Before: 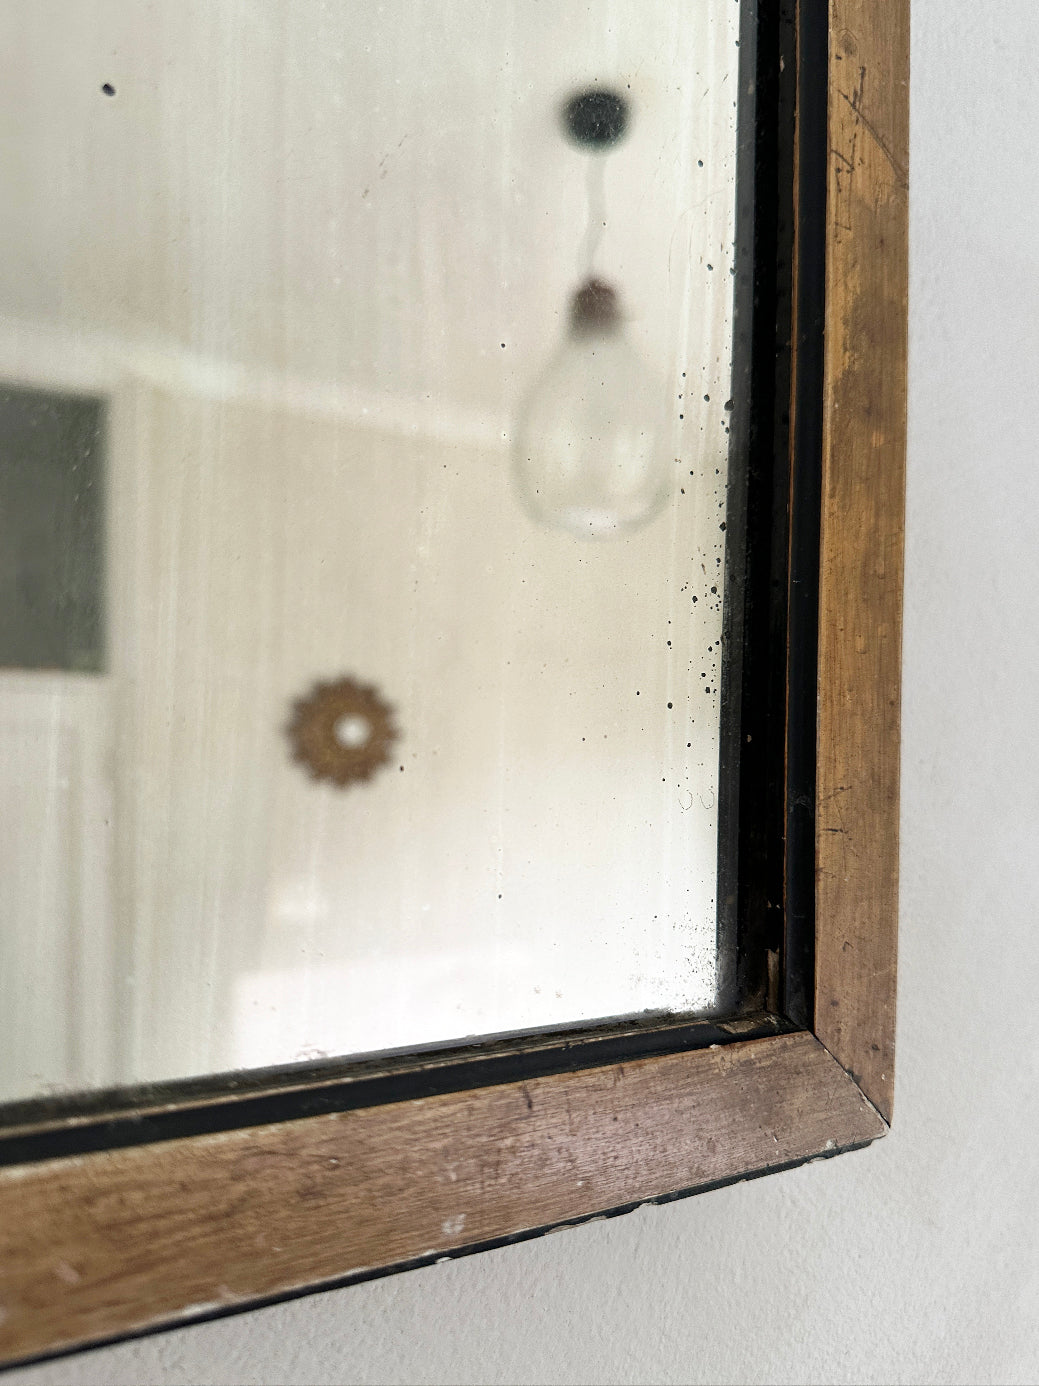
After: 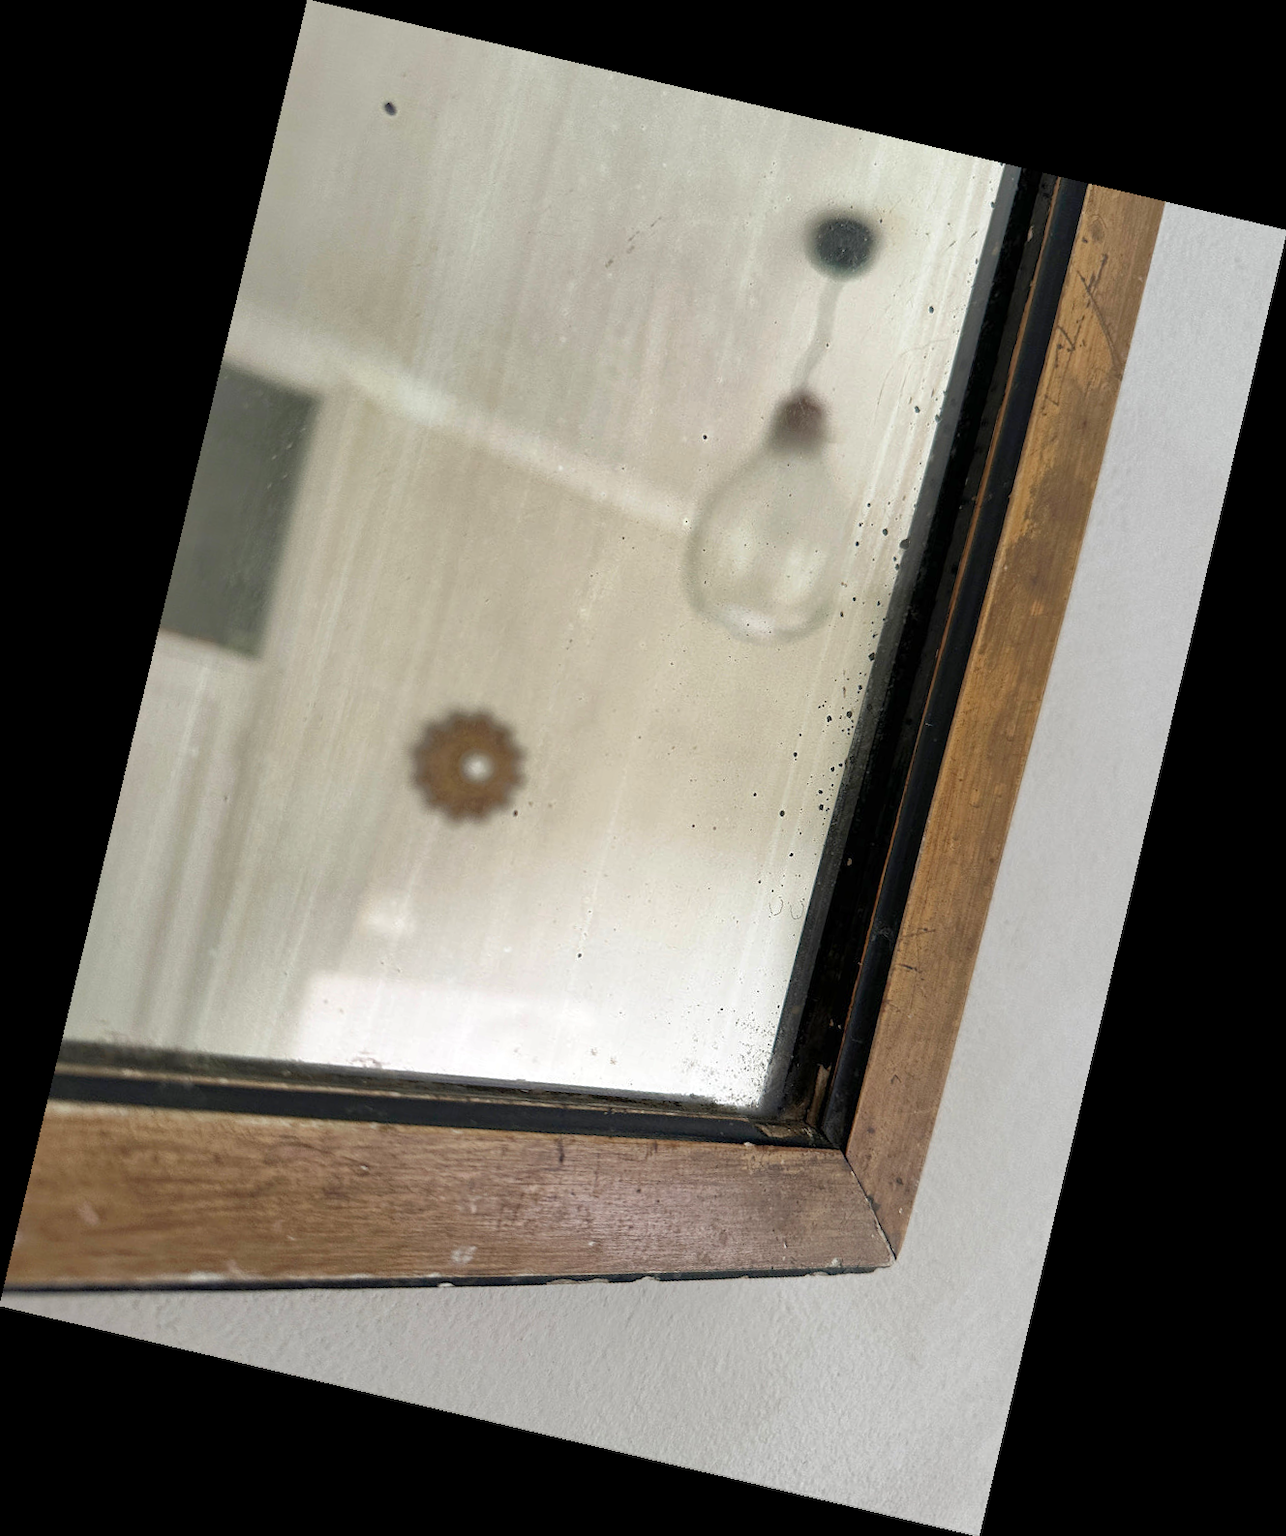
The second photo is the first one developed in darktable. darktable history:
rotate and perspective: rotation 13.27°, automatic cropping off
shadows and highlights: on, module defaults
